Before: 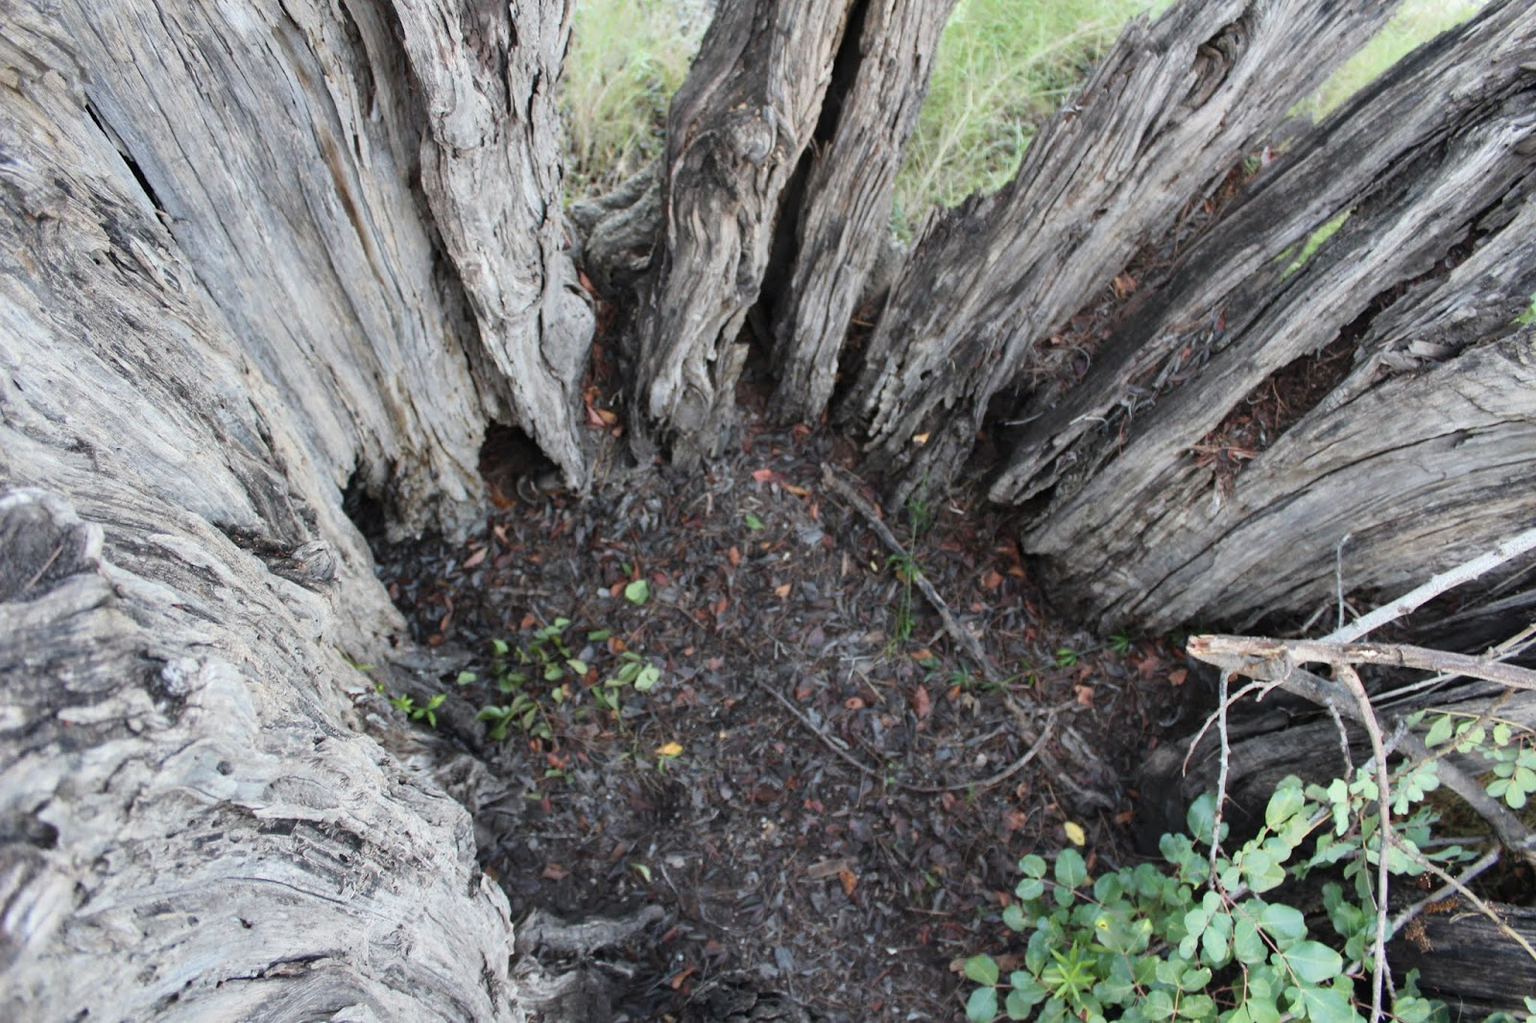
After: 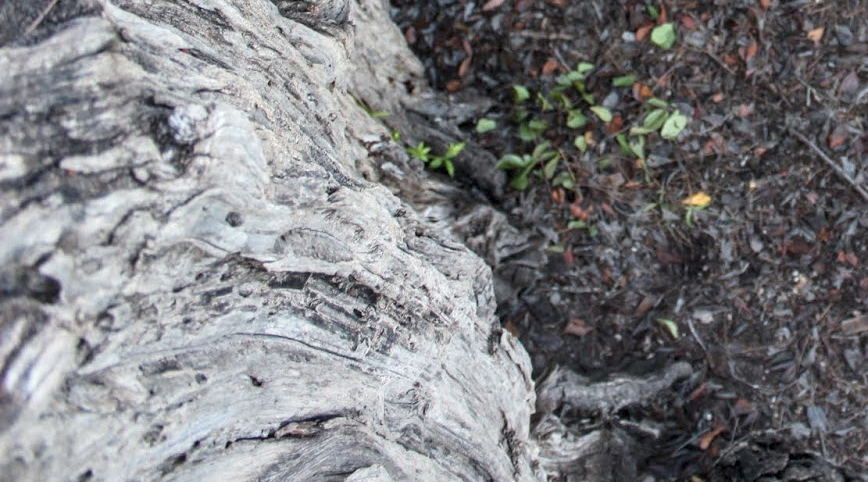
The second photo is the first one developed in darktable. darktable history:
crop and rotate: top 54.521%, right 45.73%, bottom 0.195%
local contrast: detail 130%
